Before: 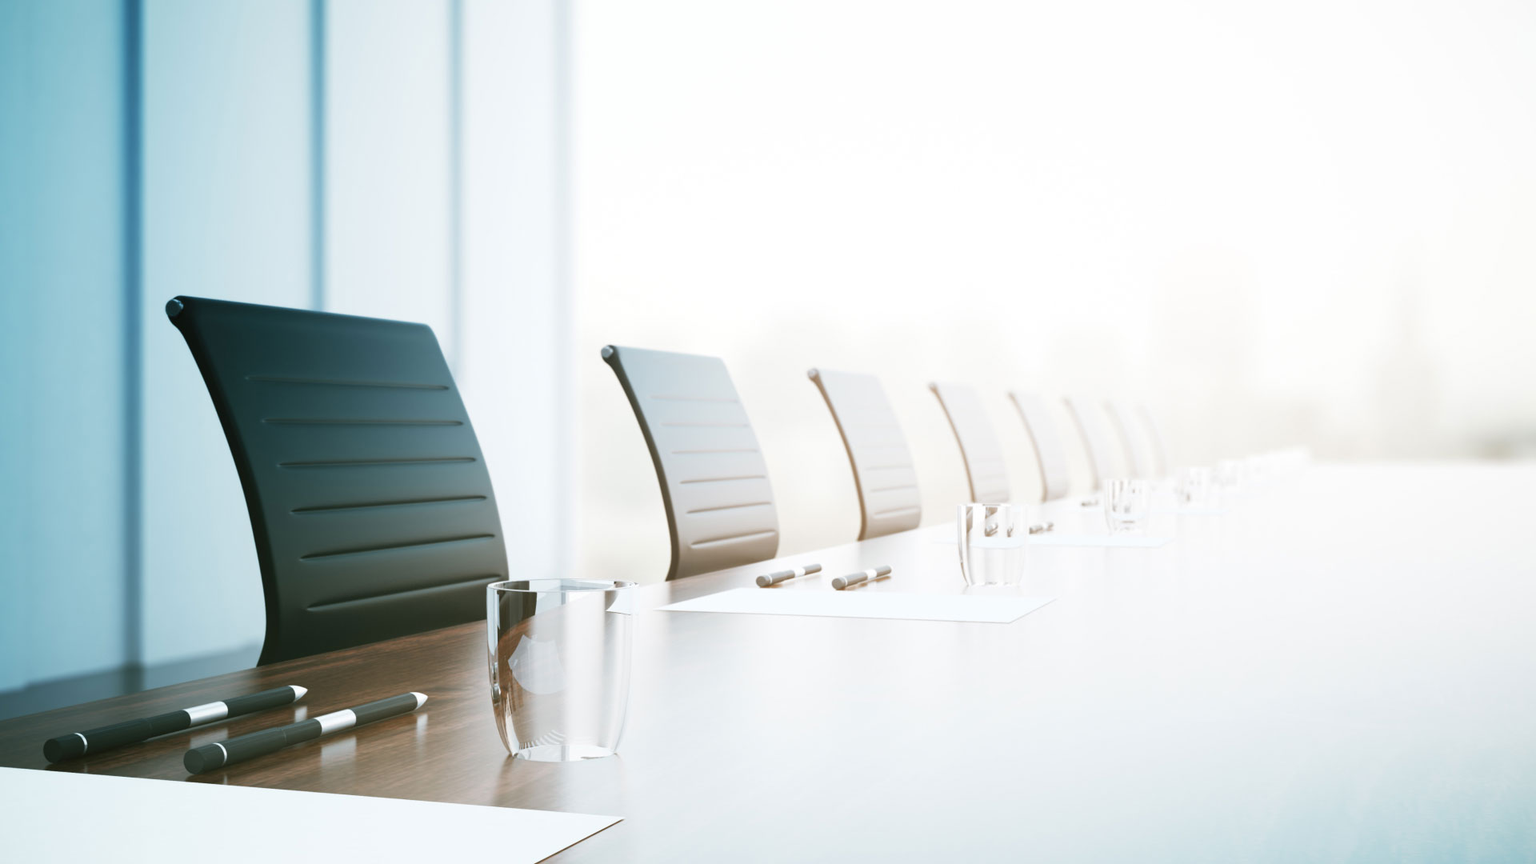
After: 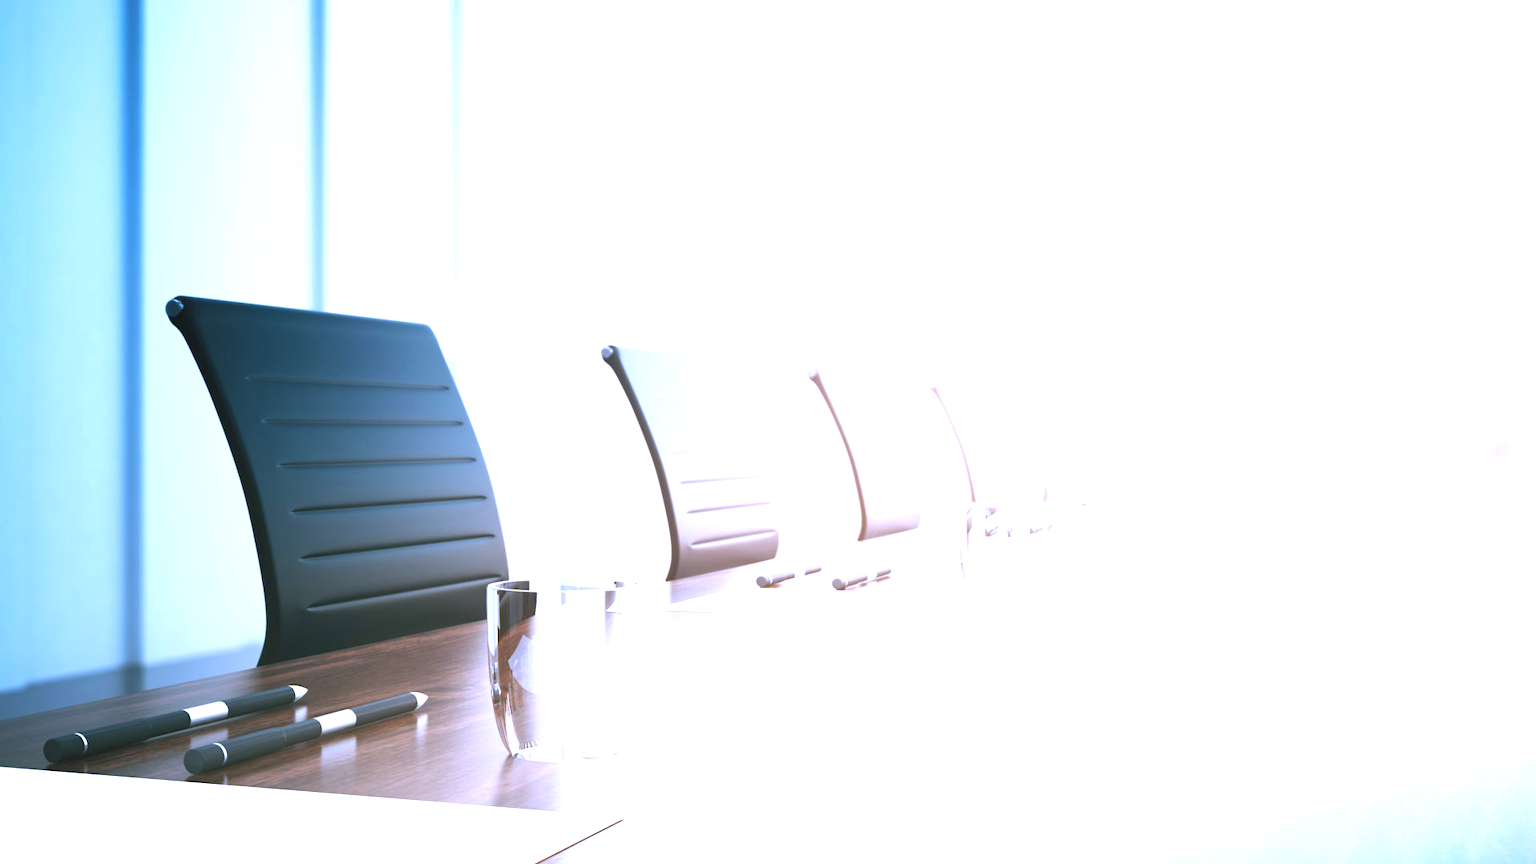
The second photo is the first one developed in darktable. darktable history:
white balance: red 1.05, blue 1.072
shadows and highlights: shadows 25, highlights -25
color calibration: illuminant custom, x 0.373, y 0.388, temperature 4269.97 K
exposure: black level correction 0, exposure 0.7 EV, compensate exposure bias true, compensate highlight preservation false
